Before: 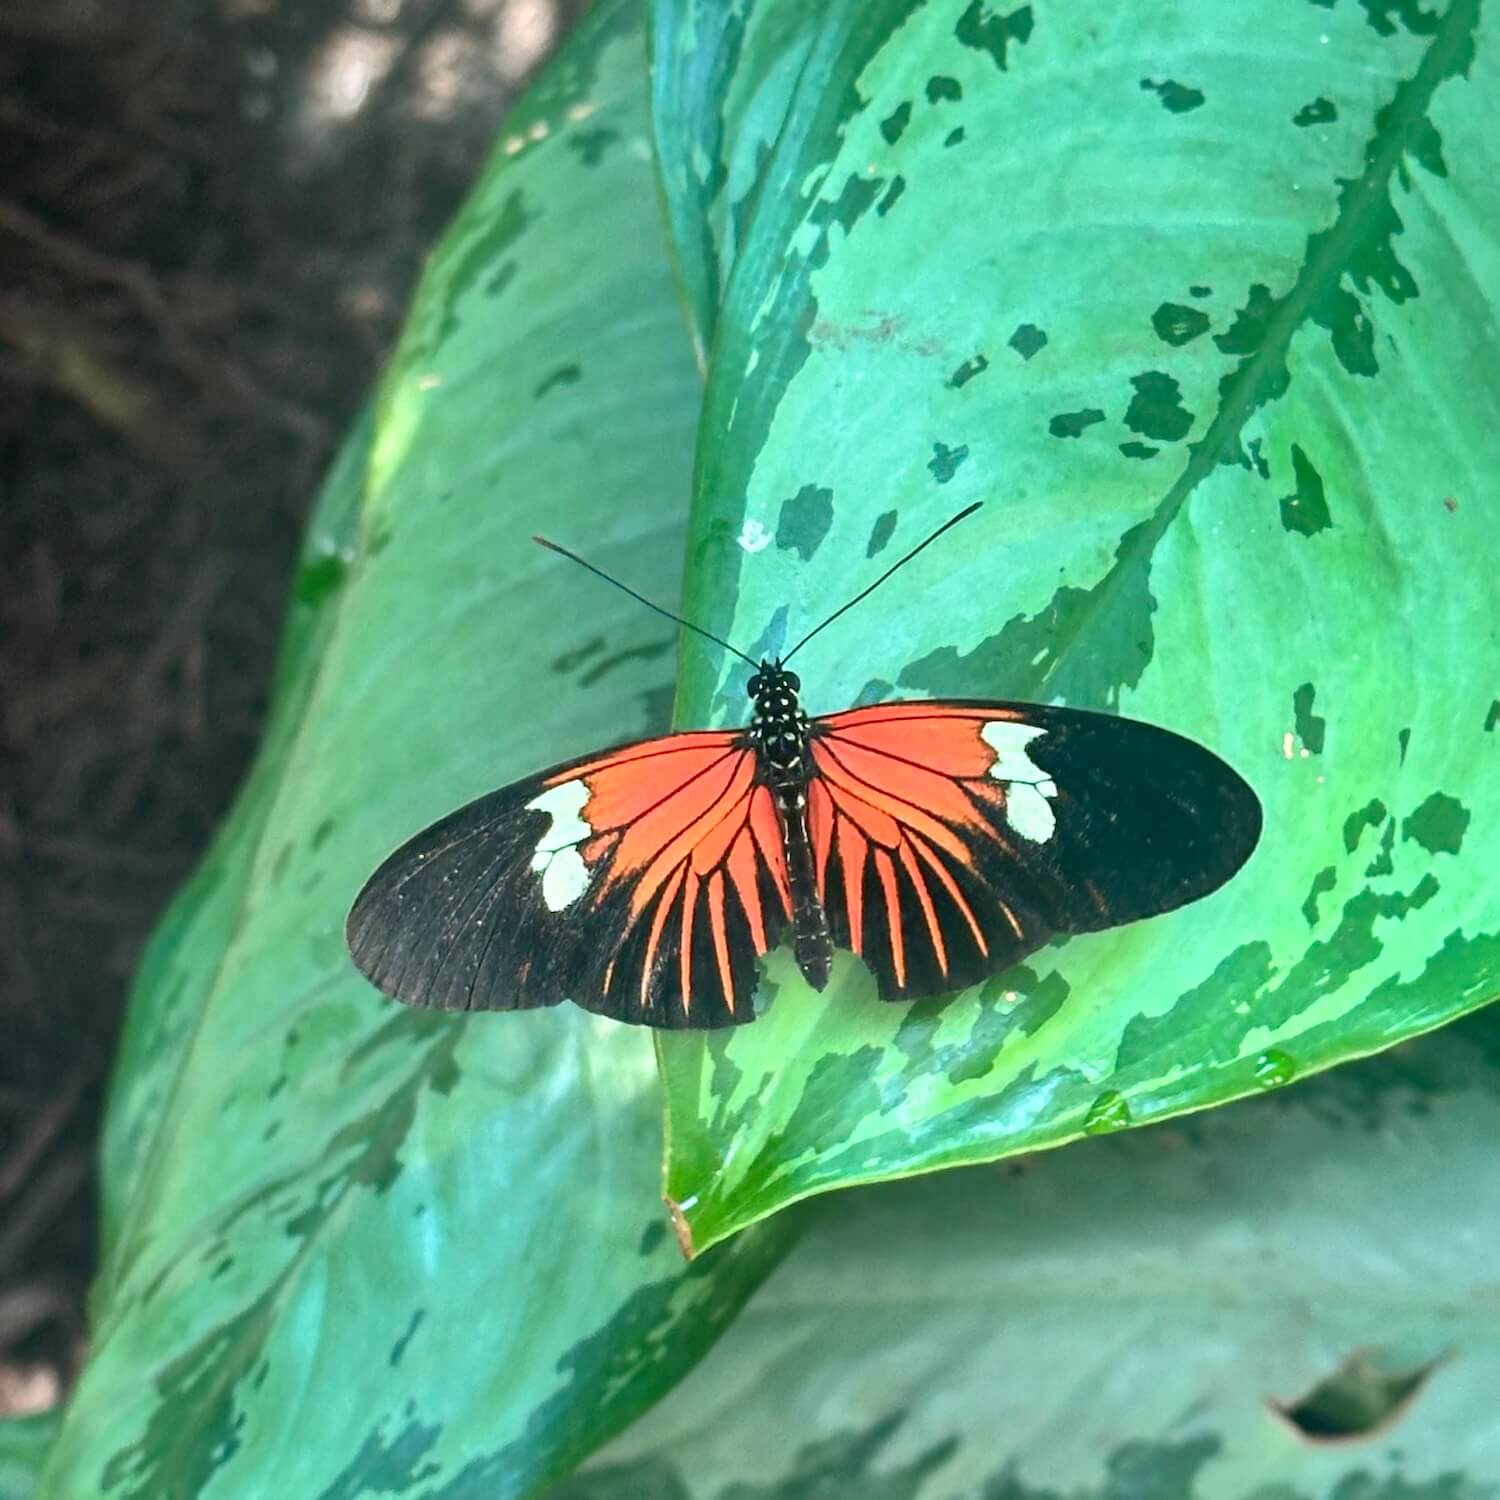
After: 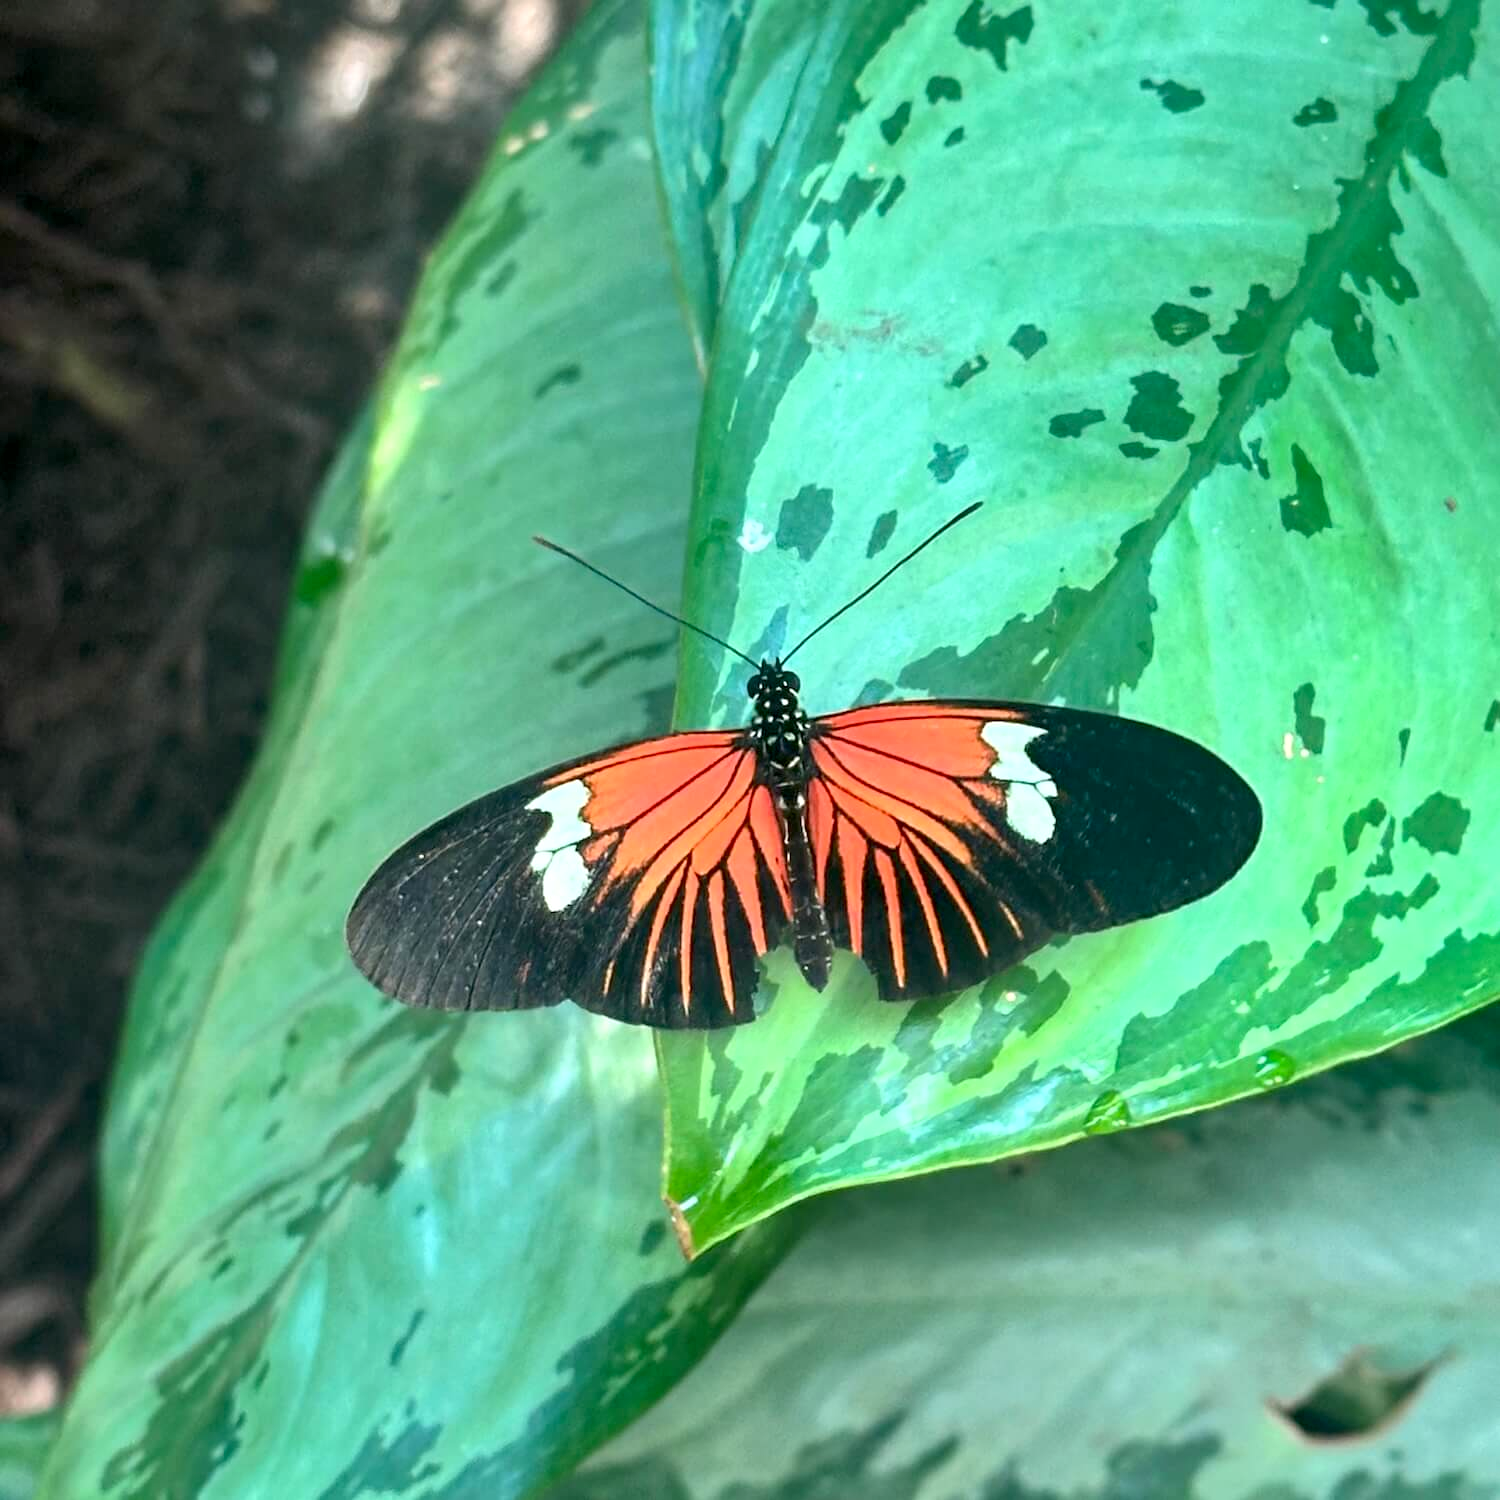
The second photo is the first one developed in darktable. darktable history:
exposure: black level correction 0.007, exposure 0.159 EV, compensate highlight preservation false
tone curve: curves: ch0 [(0, 0) (0.161, 0.144) (0.501, 0.497) (1, 1)], color space Lab, linked channels, preserve colors none
